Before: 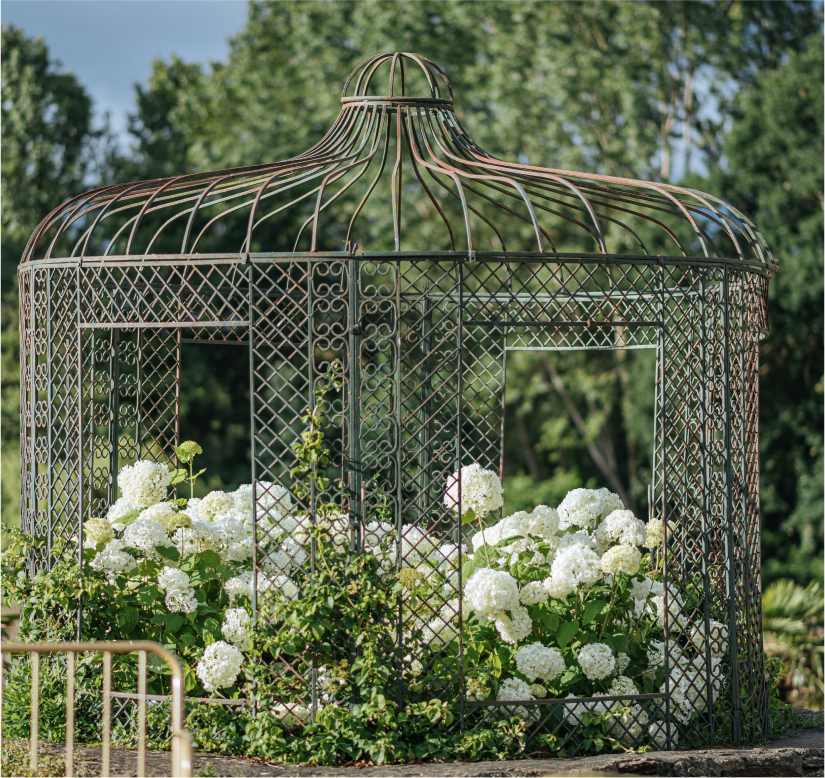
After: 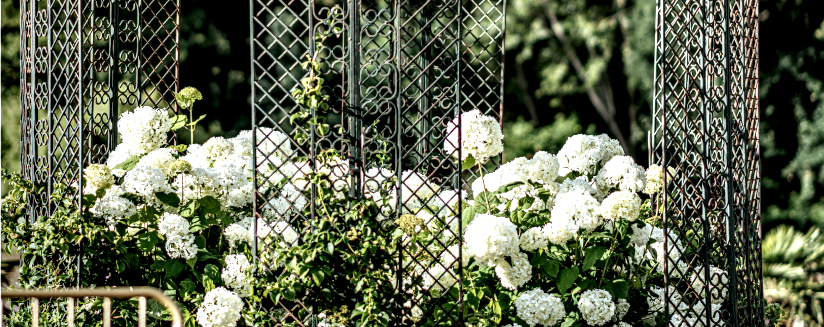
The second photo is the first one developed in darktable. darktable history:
local contrast: shadows 185%, detail 225%
crop: top 45.551%, bottom 12.262%
